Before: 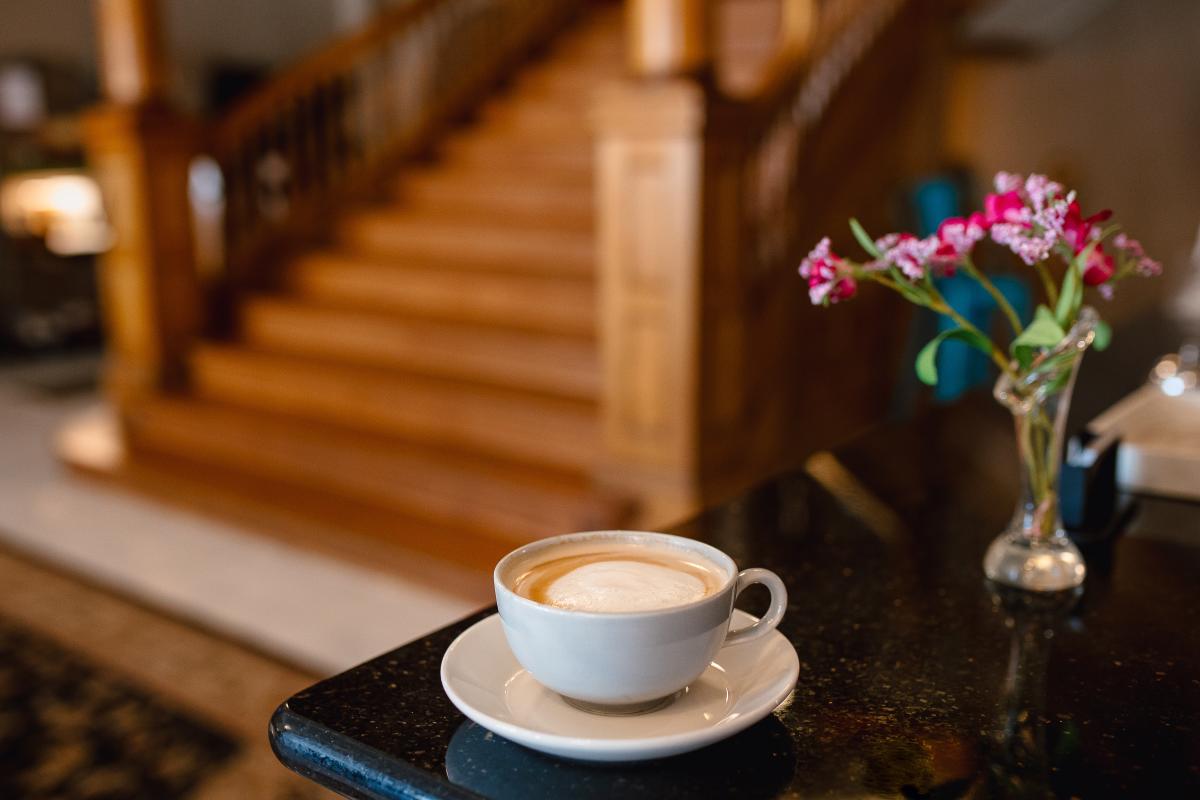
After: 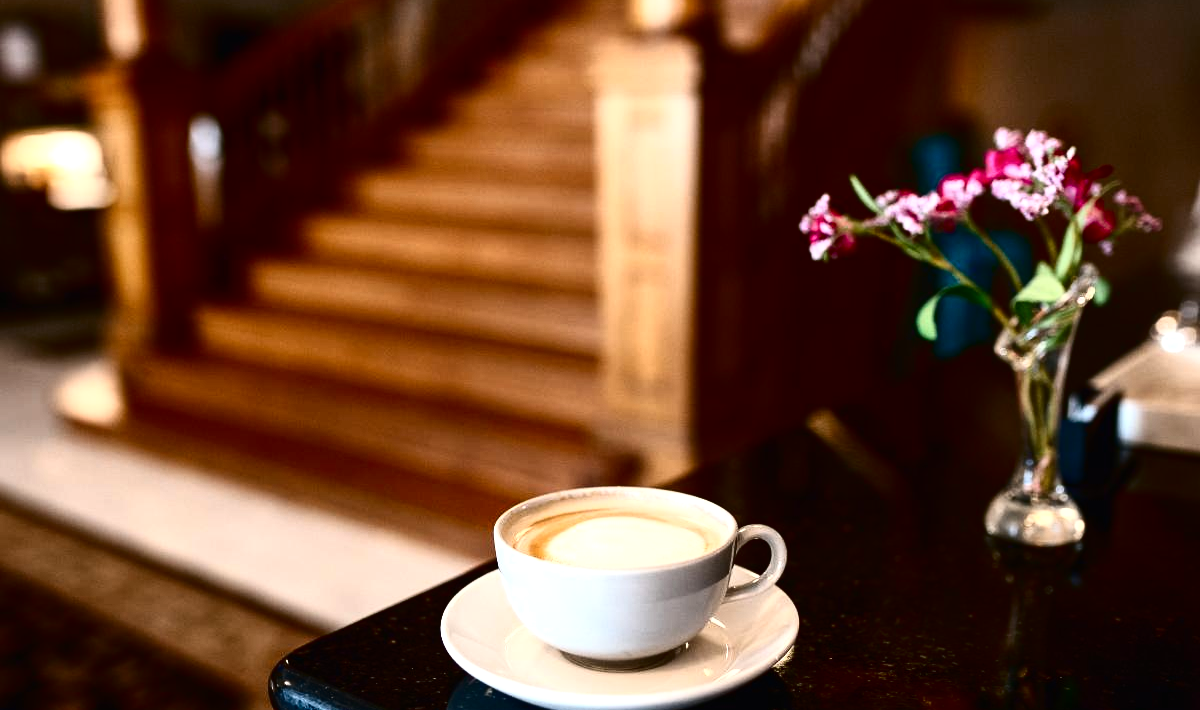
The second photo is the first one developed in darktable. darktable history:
tone curve: curves: ch0 [(0, 0) (0.003, 0.003) (0.011, 0.006) (0.025, 0.01) (0.044, 0.016) (0.069, 0.02) (0.1, 0.025) (0.136, 0.034) (0.177, 0.051) (0.224, 0.08) (0.277, 0.131) (0.335, 0.209) (0.399, 0.328) (0.468, 0.47) (0.543, 0.629) (0.623, 0.788) (0.709, 0.903) (0.801, 0.965) (0.898, 0.989) (1, 1)], color space Lab, independent channels, preserve colors none
levels: black 0.021%, levels [0, 0.476, 0.951]
crop and rotate: top 5.599%, bottom 5.563%
